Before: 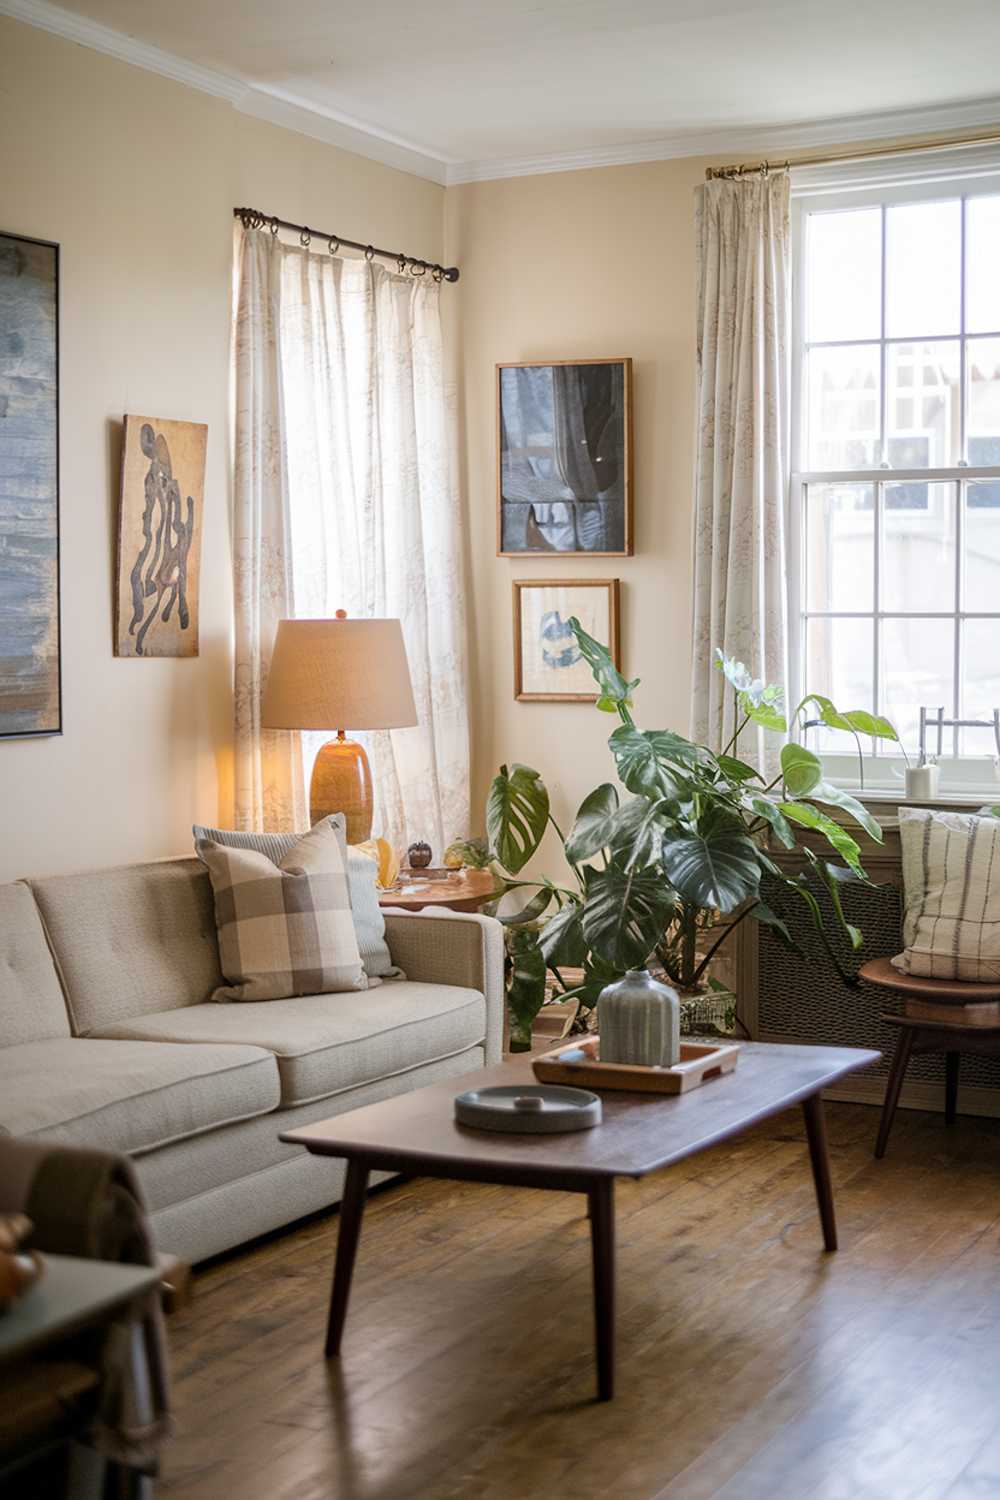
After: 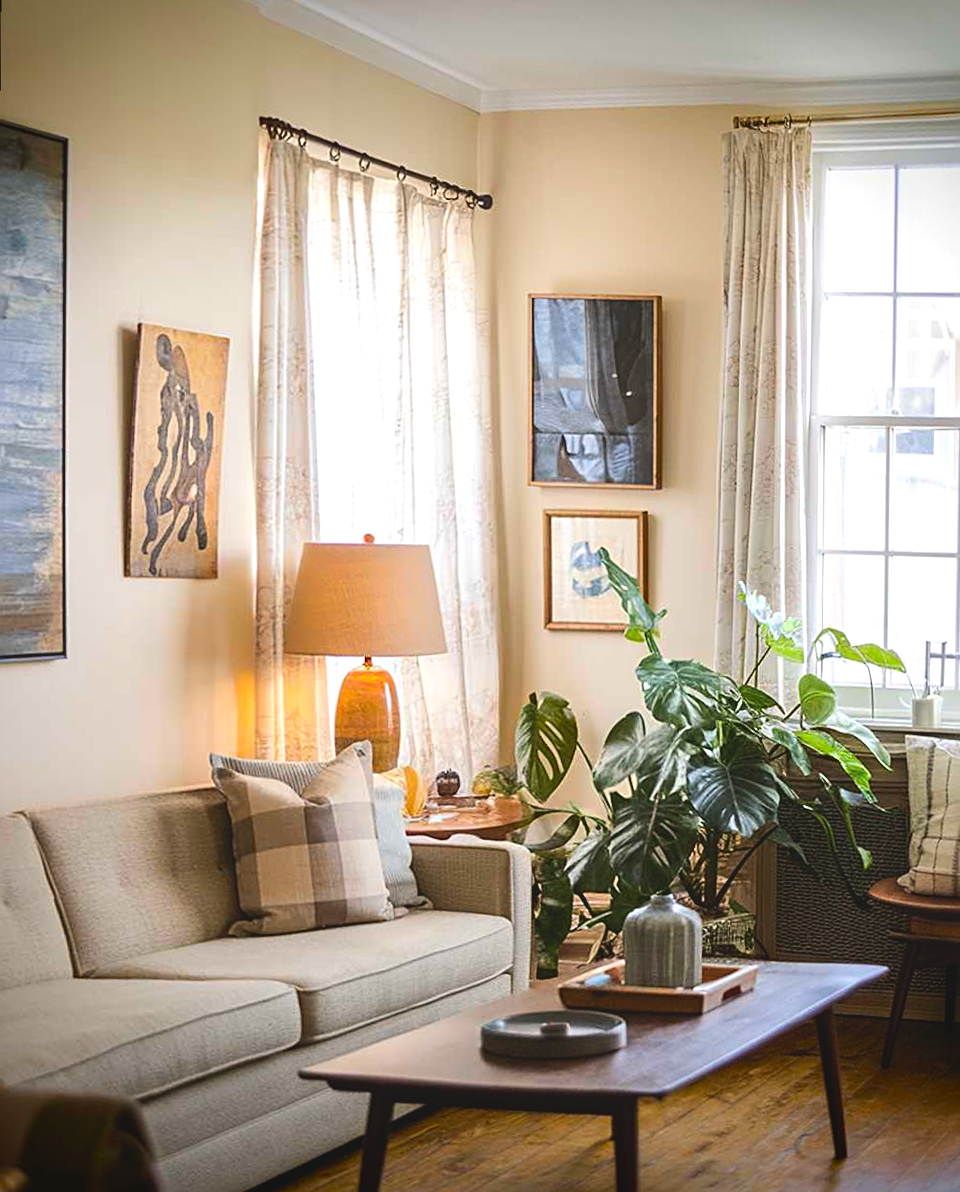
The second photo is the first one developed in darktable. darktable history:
sharpen: on, module defaults
contrast brightness saturation: contrast -0.19, saturation 0.19
vignetting: fall-off start 88.53%, fall-off radius 44.2%, saturation 0.376, width/height ratio 1.161
tone equalizer: -8 EV -0.75 EV, -7 EV -0.7 EV, -6 EV -0.6 EV, -5 EV -0.4 EV, -3 EV 0.4 EV, -2 EV 0.6 EV, -1 EV 0.7 EV, +0 EV 0.75 EV, edges refinement/feathering 500, mask exposure compensation -1.57 EV, preserve details no
crop and rotate: angle 0.2°, left 0.275%, right 3.127%, bottom 14.18%
rotate and perspective: rotation 0.679°, lens shift (horizontal) 0.136, crop left 0.009, crop right 0.991, crop top 0.078, crop bottom 0.95
